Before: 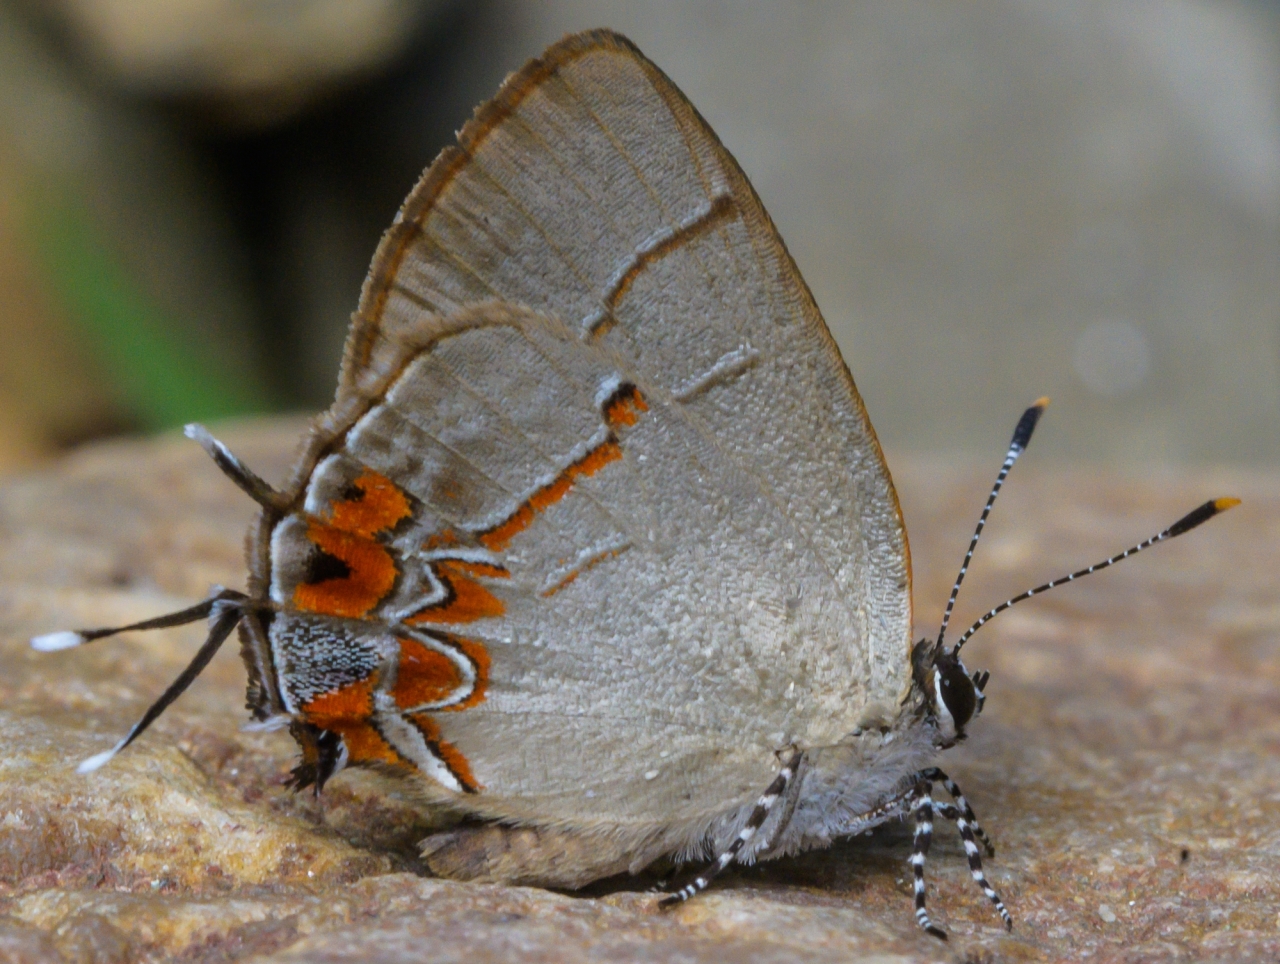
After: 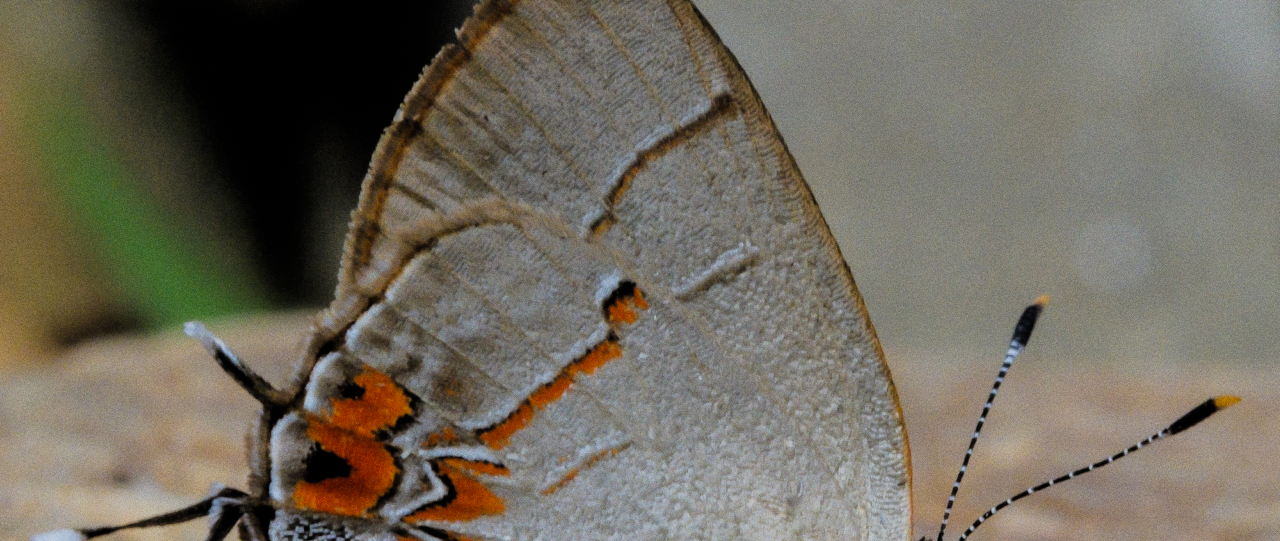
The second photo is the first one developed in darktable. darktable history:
crop and rotate: top 10.605%, bottom 33.274%
grain: coarseness 0.47 ISO
filmic rgb: black relative exposure -4.58 EV, white relative exposure 4.8 EV, threshold 3 EV, hardness 2.36, latitude 36.07%, contrast 1.048, highlights saturation mix 1.32%, shadows ↔ highlights balance 1.25%, color science v4 (2020), enable highlight reconstruction true
